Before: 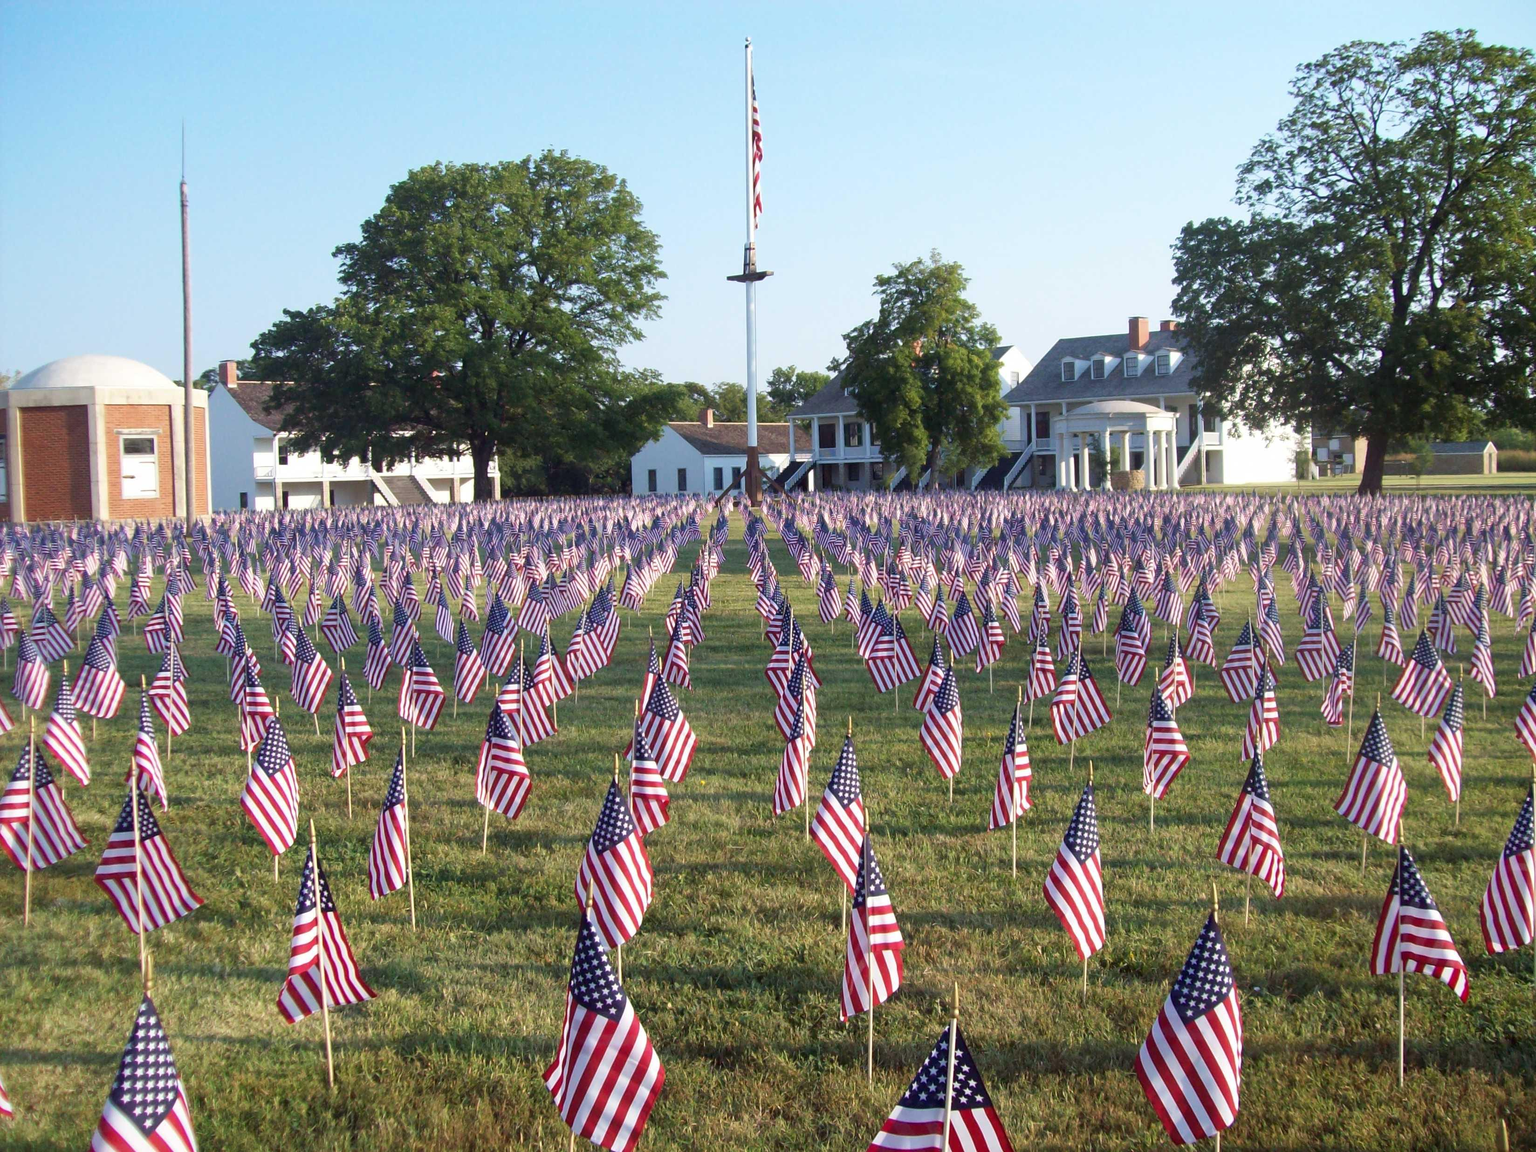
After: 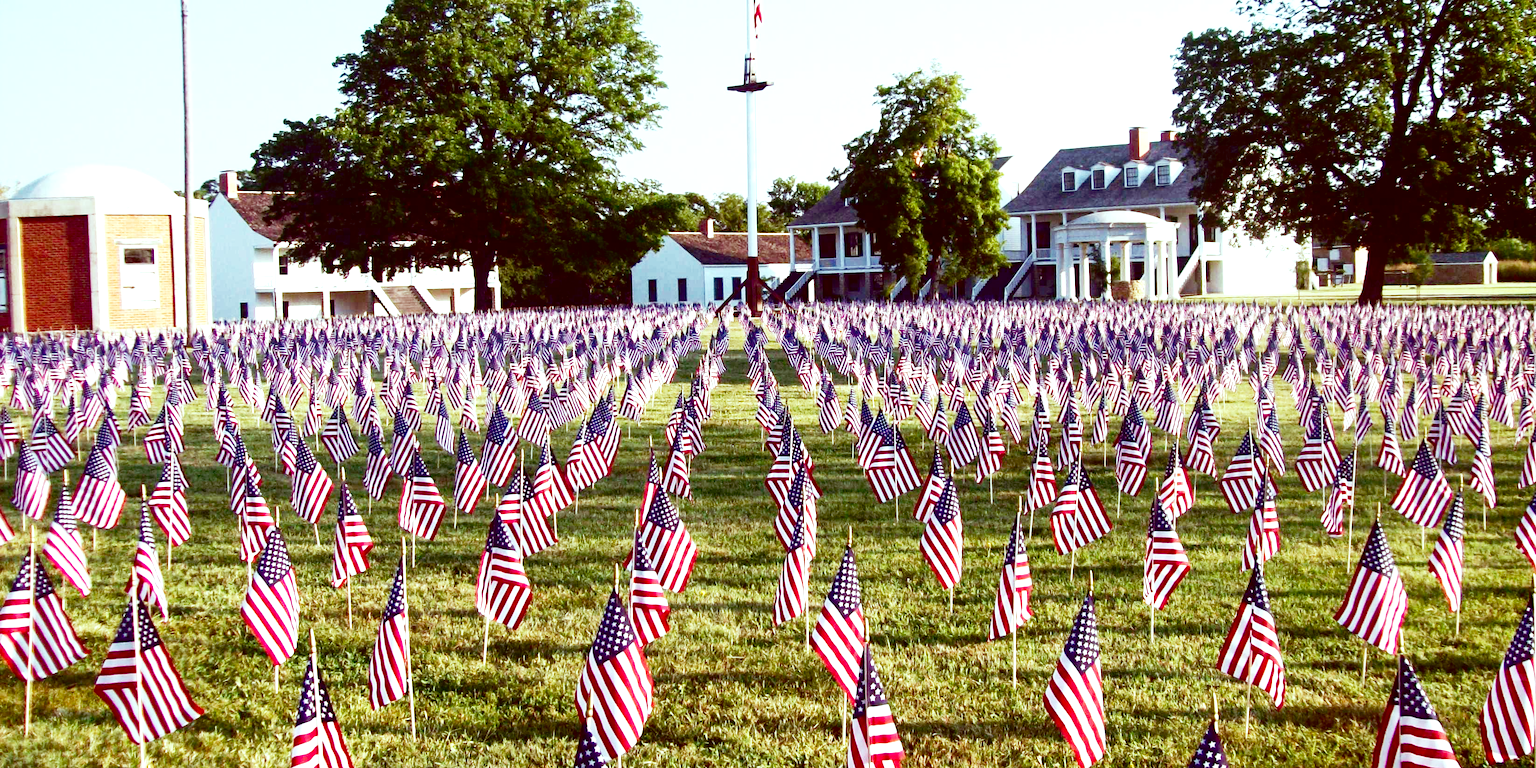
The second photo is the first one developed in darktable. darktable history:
crop: top 16.519%, bottom 16.769%
contrast brightness saturation: contrast 0.09, brightness -0.586, saturation 0.167
haze removal: strength 0.248, distance 0.245, compatibility mode true, adaptive false
color correction: highlights a* -7.26, highlights b* -0.21, shadows a* 20.57, shadows b* 12.34
base curve: curves: ch0 [(0, 0) (0.028, 0.03) (0.121, 0.232) (0.46, 0.748) (0.859, 0.968) (1, 1)], preserve colors none
exposure: exposure -0.04 EV, compensate highlight preservation false
tone equalizer: -8 EV -1.05 EV, -7 EV -0.974 EV, -6 EV -0.832 EV, -5 EV -0.61 EV, -3 EV 0.593 EV, -2 EV 0.878 EV, -1 EV 0.997 EV, +0 EV 1.07 EV, smoothing diameter 24.92%, edges refinement/feathering 11.37, preserve details guided filter
